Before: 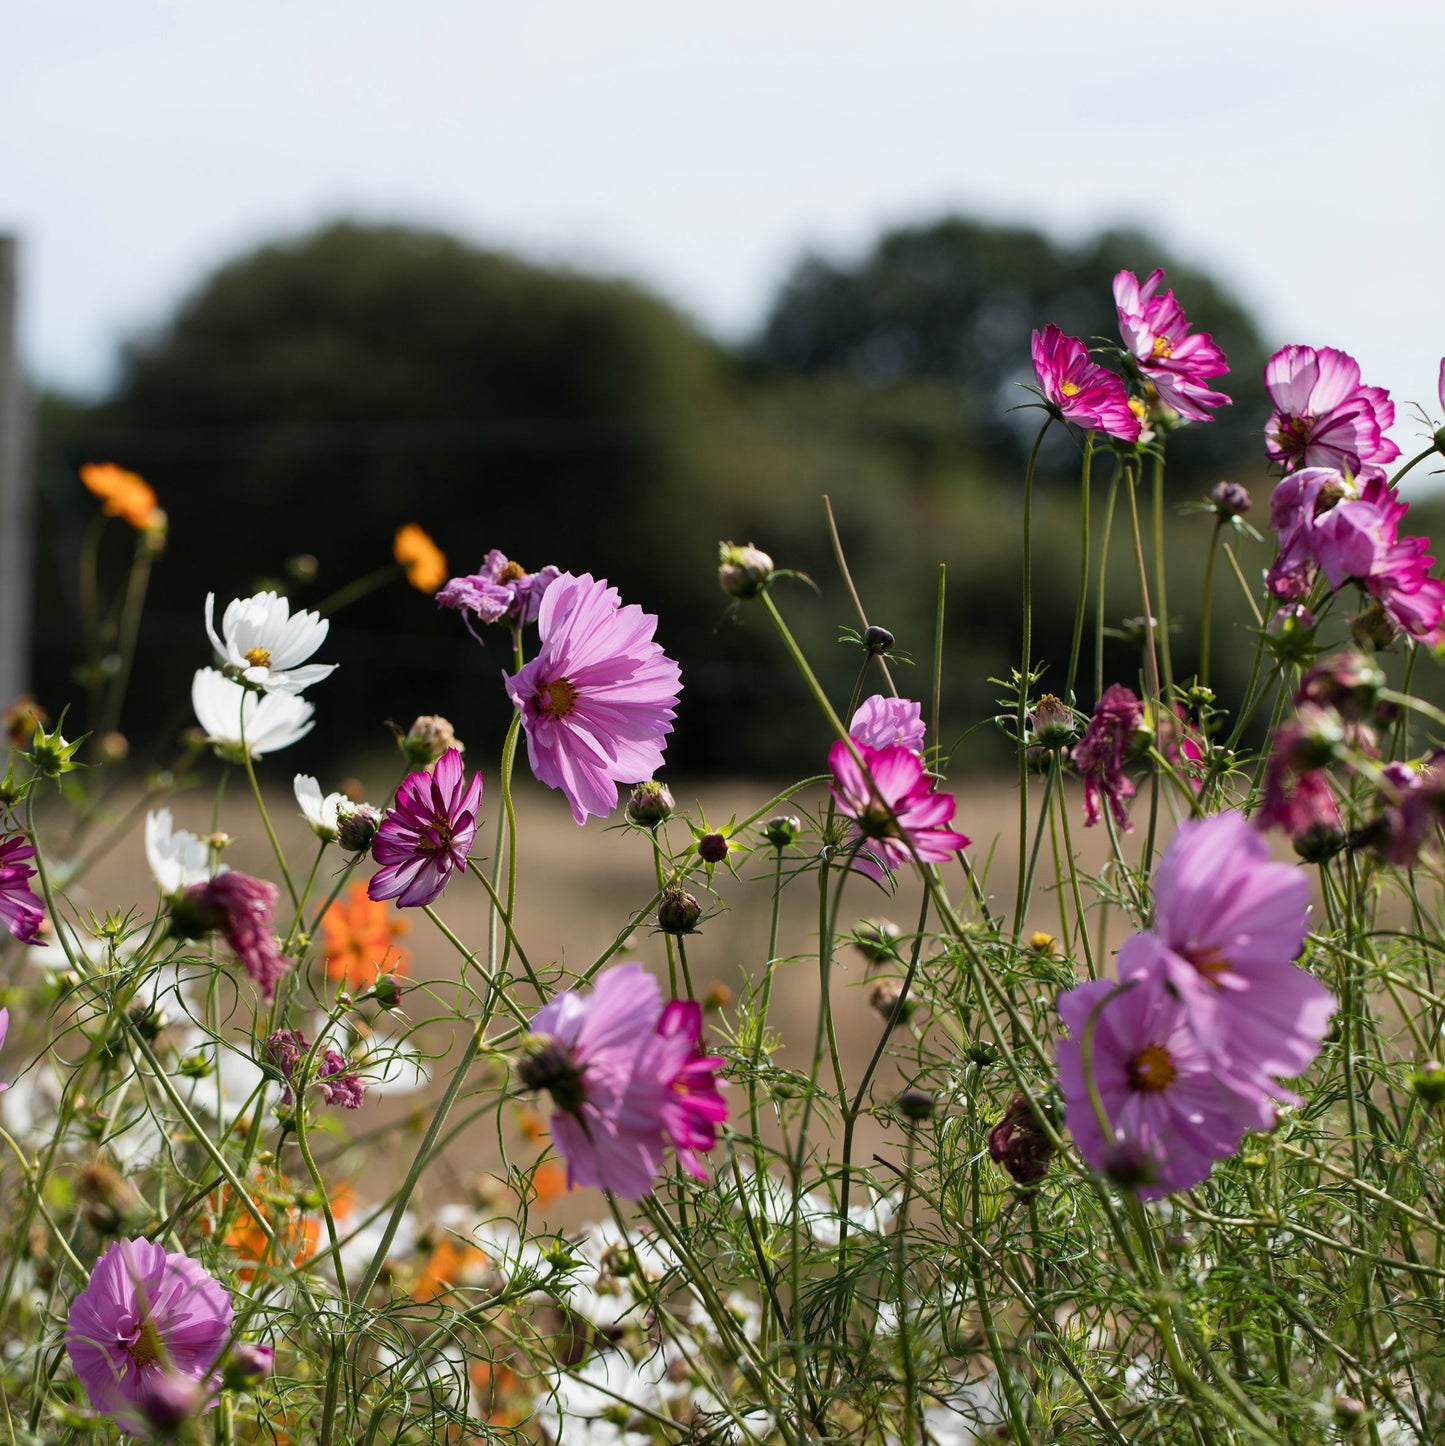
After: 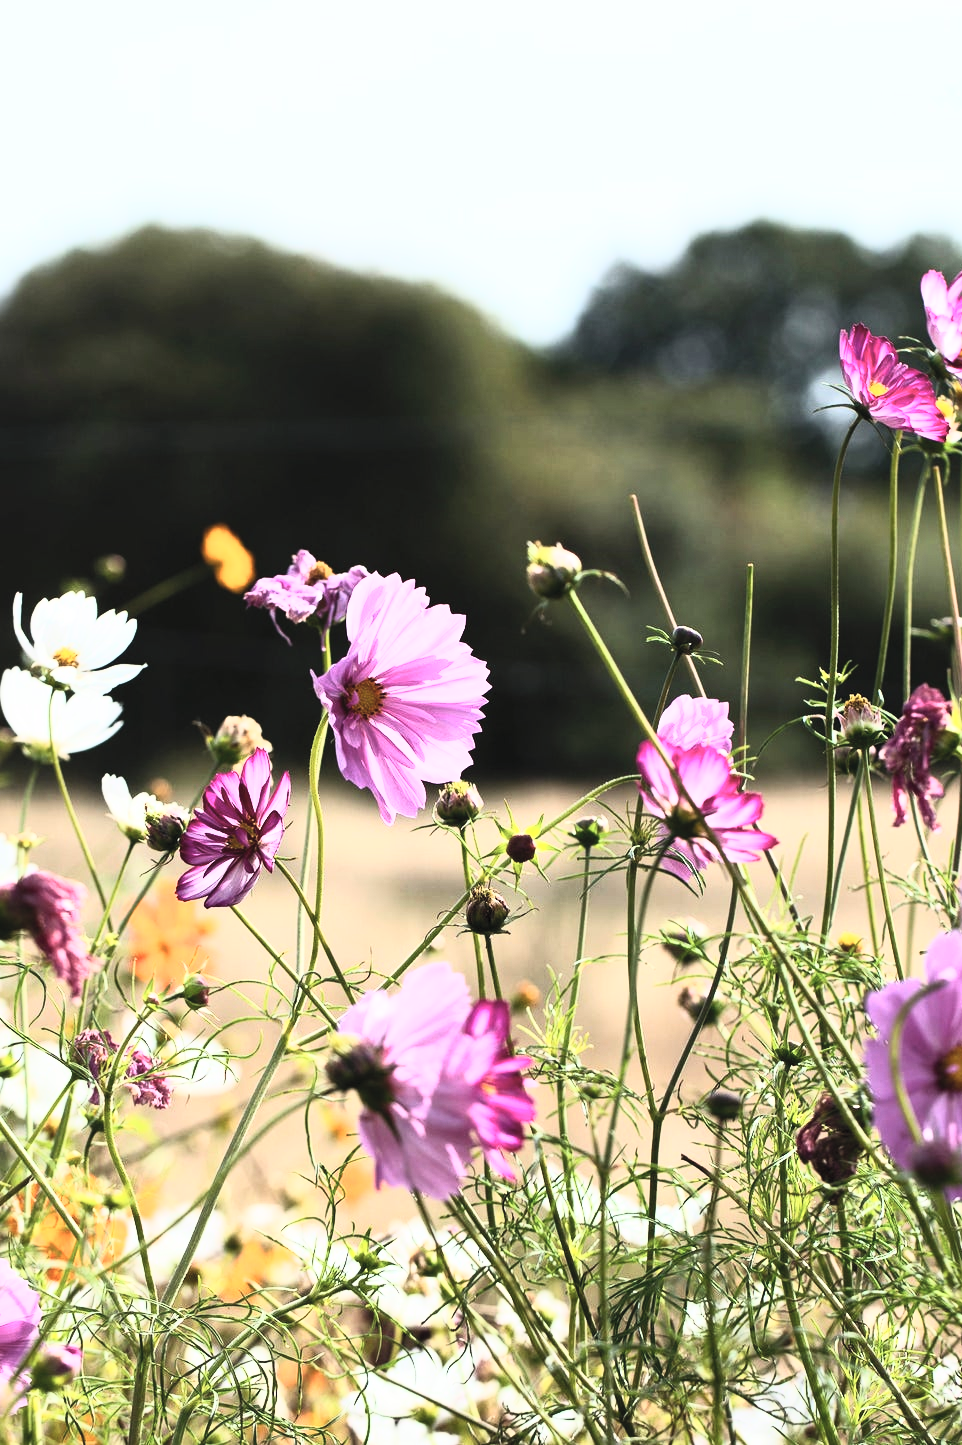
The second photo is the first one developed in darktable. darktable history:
tone curve: curves: ch0 [(0, 0.013) (0.198, 0.175) (0.512, 0.582) (0.625, 0.754) (0.81, 0.934) (1, 1)], color space Lab, linked channels
contrast brightness saturation: contrast 0.375, brightness 0.538
crop and rotate: left 13.335%, right 20.051%
tone equalizer: edges refinement/feathering 500, mask exposure compensation -1.57 EV, preserve details no
